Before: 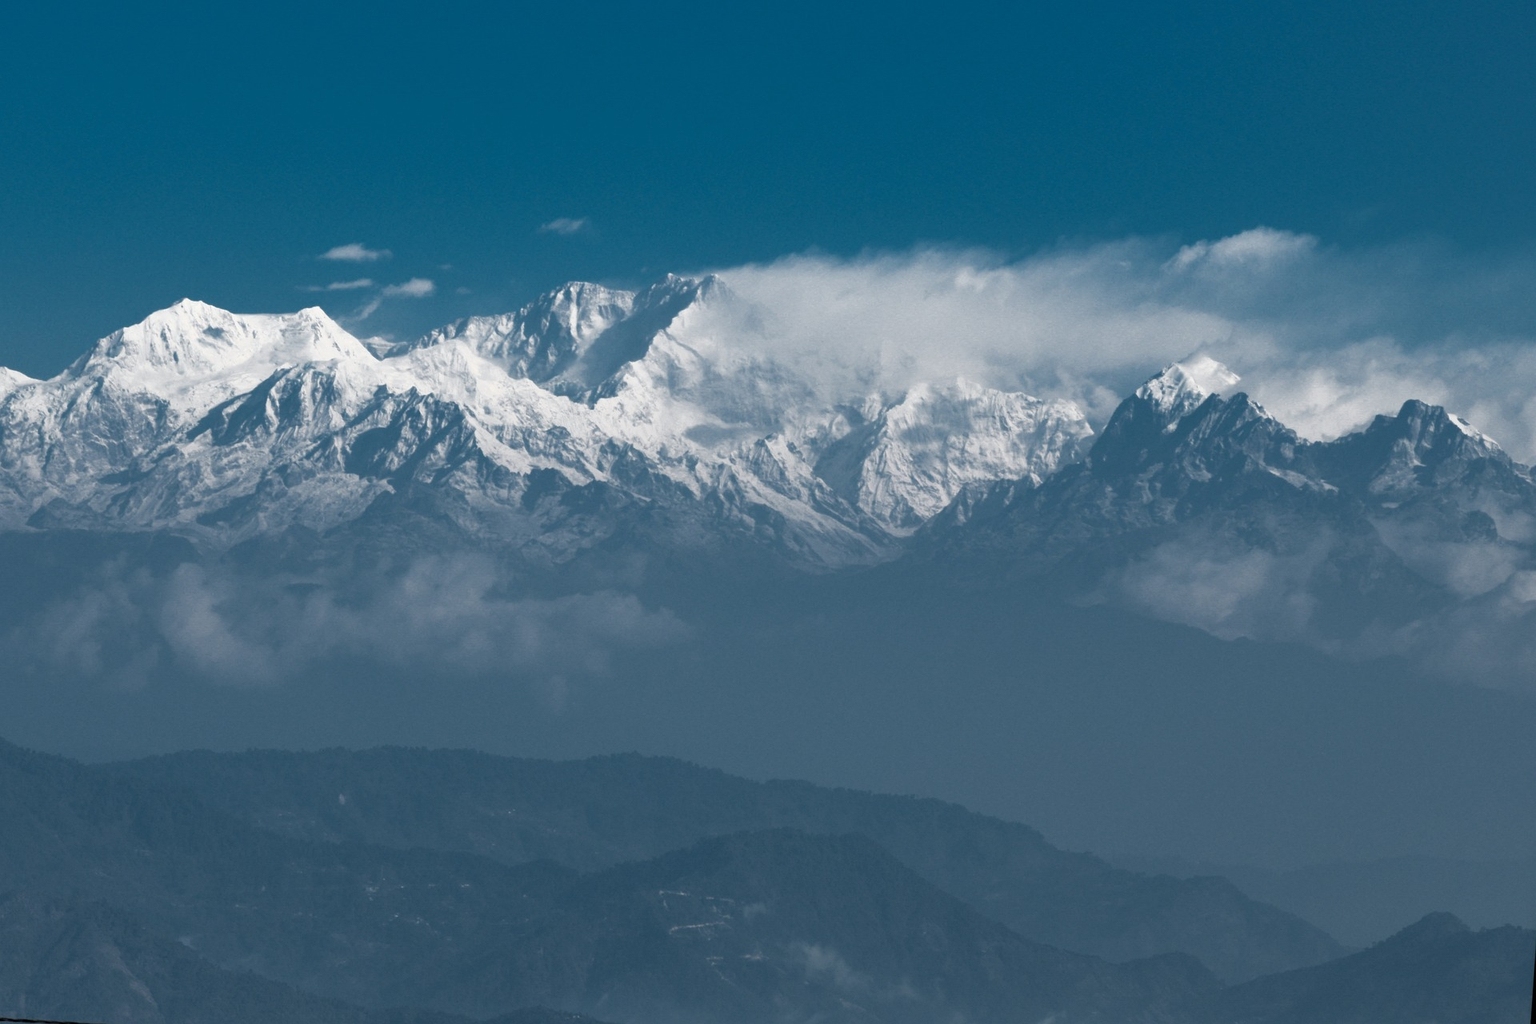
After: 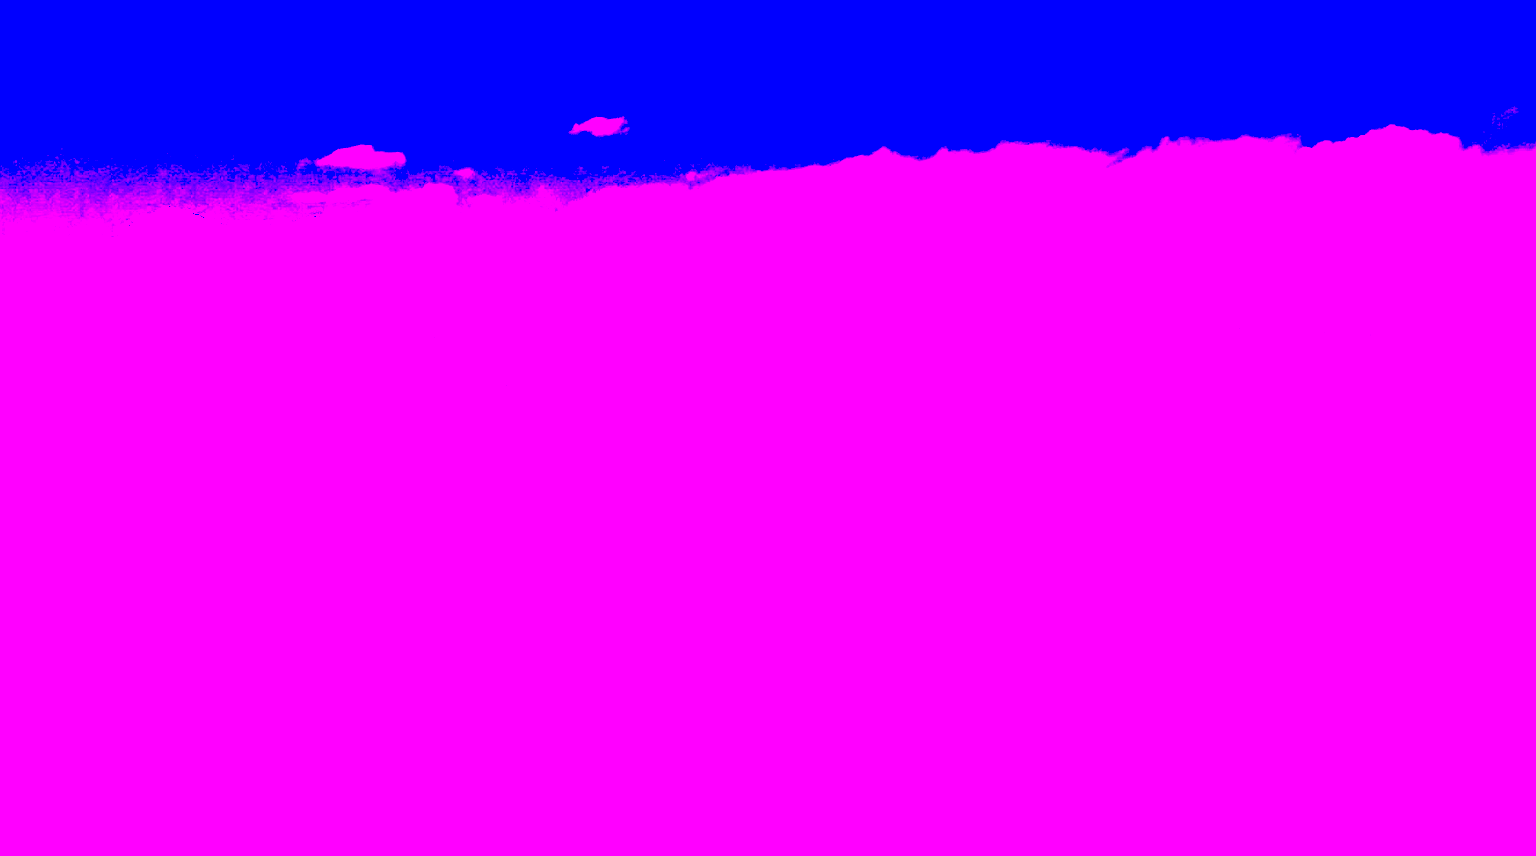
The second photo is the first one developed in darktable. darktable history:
white balance: red 8, blue 8
contrast brightness saturation: contrast 0.04, saturation 0.16
crop and rotate: left 2.425%, top 11.305%, right 9.6%, bottom 15.08%
